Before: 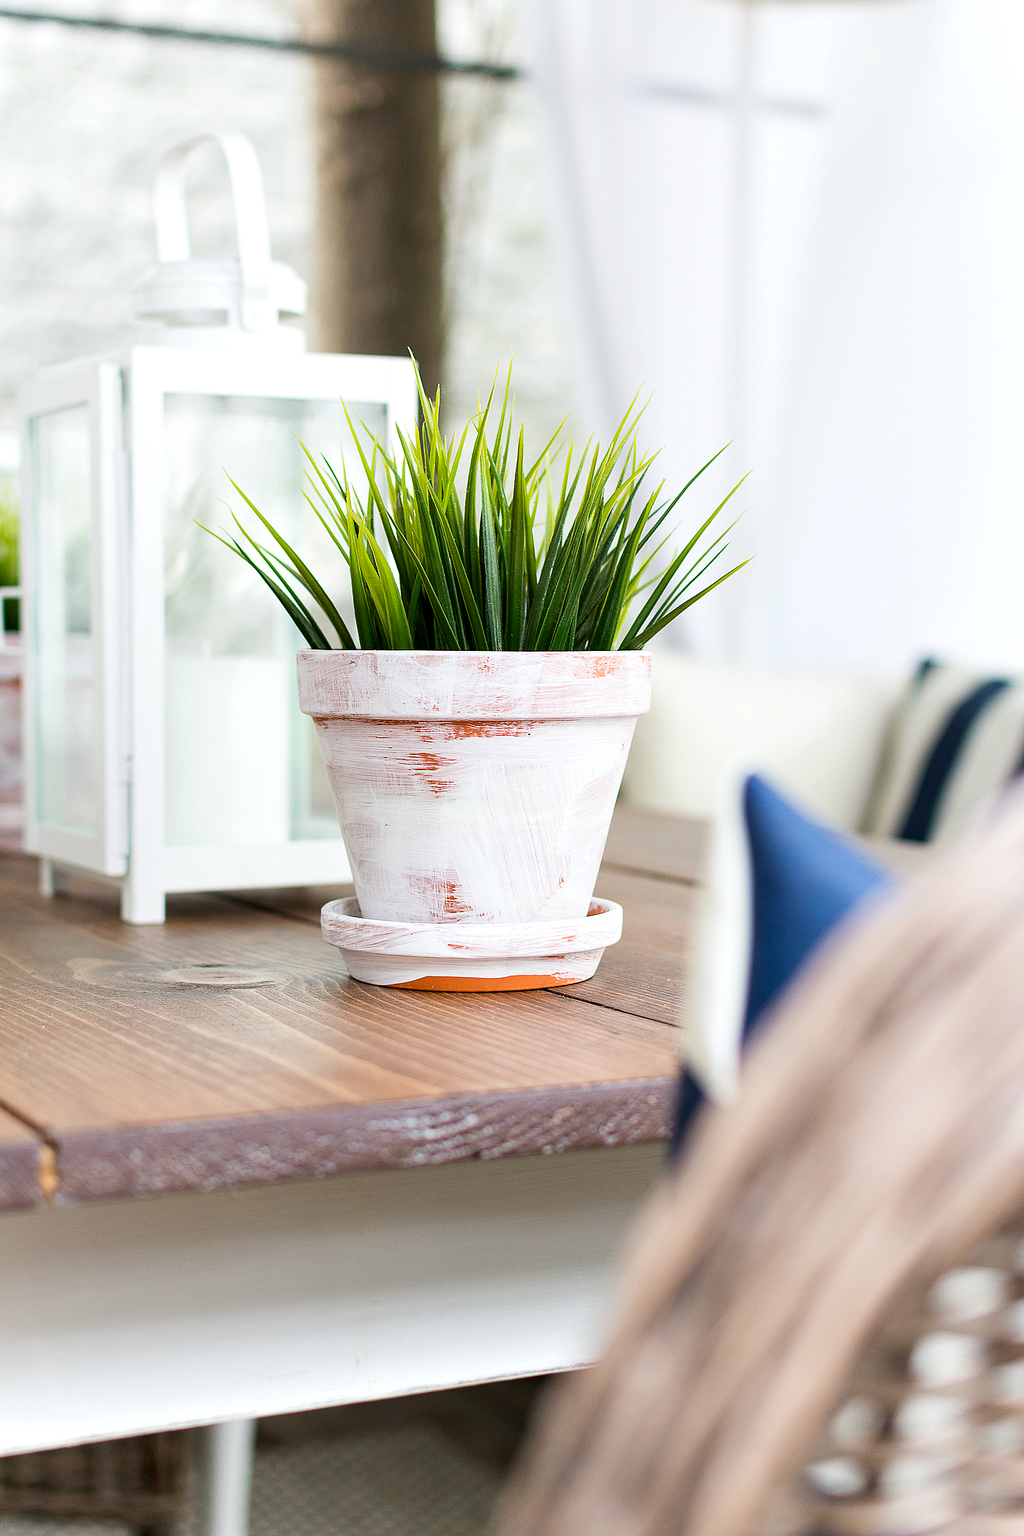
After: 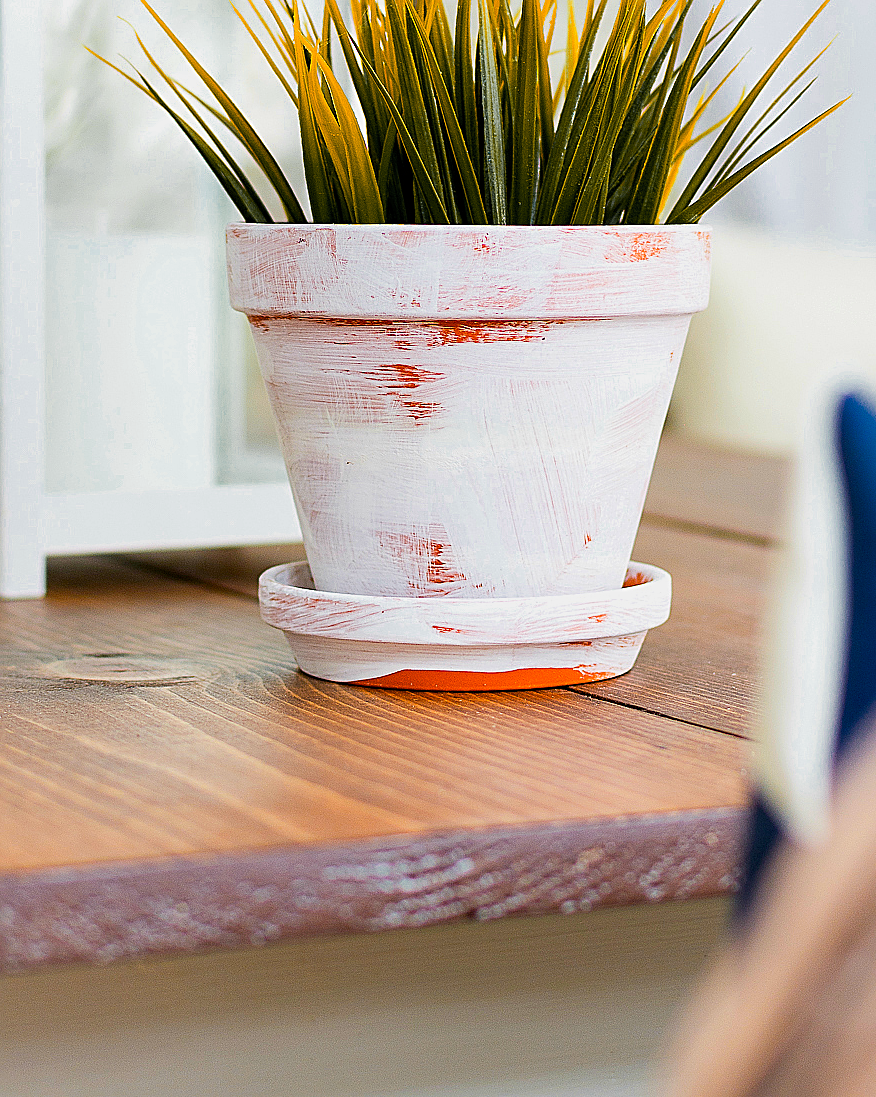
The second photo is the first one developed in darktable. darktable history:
crop: left 12.903%, top 31.709%, right 24.523%, bottom 16.028%
color zones: curves: ch0 [(0, 0.499) (0.143, 0.5) (0.286, 0.5) (0.429, 0.476) (0.571, 0.284) (0.714, 0.243) (0.857, 0.449) (1, 0.499)]; ch1 [(0, 0.532) (0.143, 0.645) (0.286, 0.696) (0.429, 0.211) (0.571, 0.504) (0.714, 0.493) (0.857, 0.495) (1, 0.532)]; ch2 [(0, 0.5) (0.143, 0.5) (0.286, 0.427) (0.429, 0.324) (0.571, 0.5) (0.714, 0.5) (0.857, 0.5) (1, 0.5)]
sharpen: on, module defaults
exposure: exposure -0.209 EV, compensate highlight preservation false
color balance rgb: perceptual saturation grading › global saturation 25.256%, global vibrance 20%
